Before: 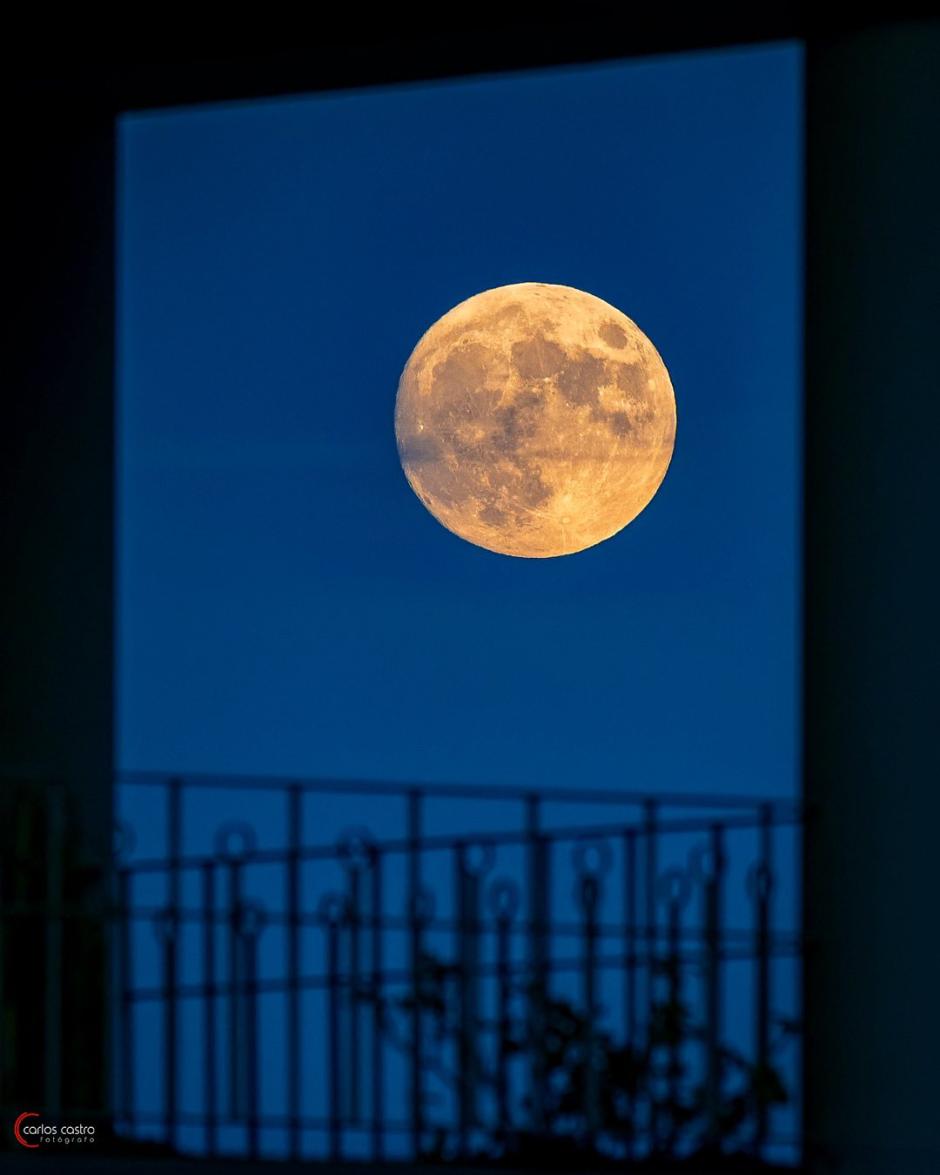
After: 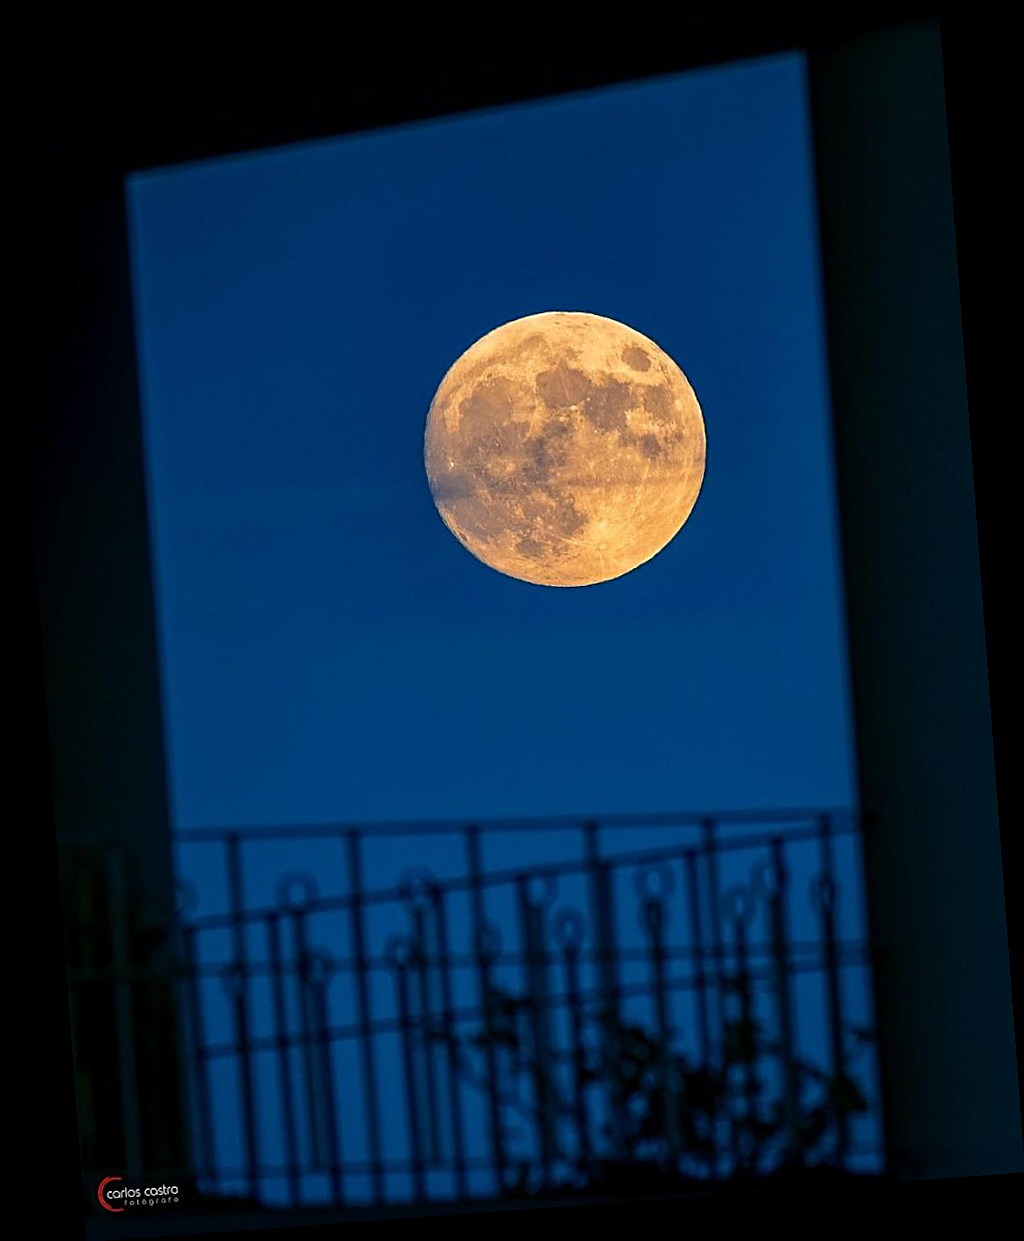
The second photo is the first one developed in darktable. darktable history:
sharpen: on, module defaults
rotate and perspective: rotation -4.25°, automatic cropping off
